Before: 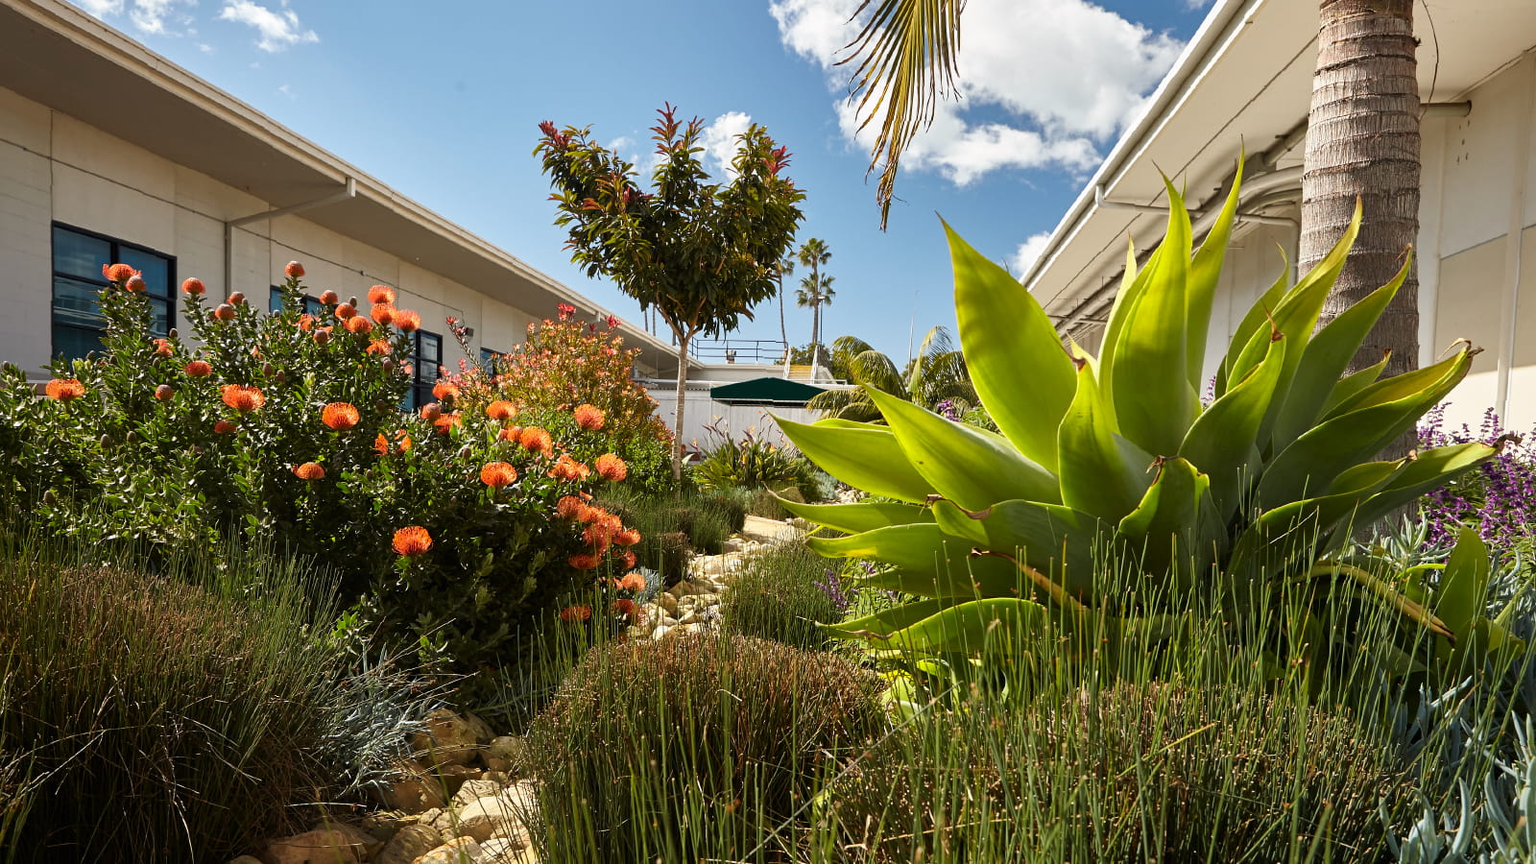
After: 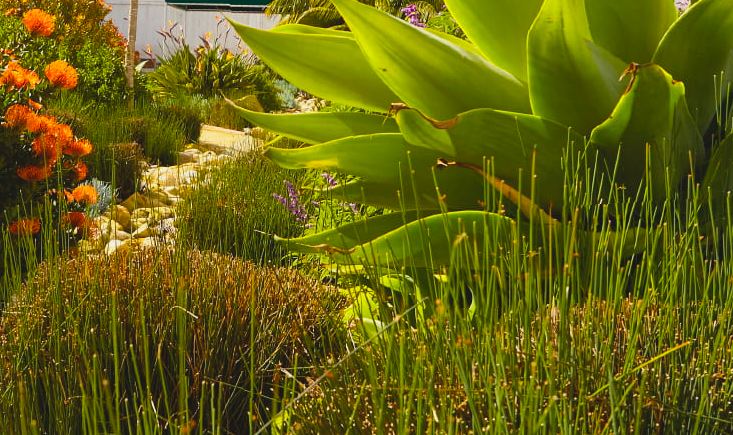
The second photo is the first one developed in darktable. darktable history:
contrast brightness saturation: contrast -0.1, brightness 0.05, saturation 0.08
color balance rgb: linear chroma grading › global chroma 15%, perceptual saturation grading › global saturation 30%
crop: left 35.976%, top 45.819%, right 18.162%, bottom 5.807%
